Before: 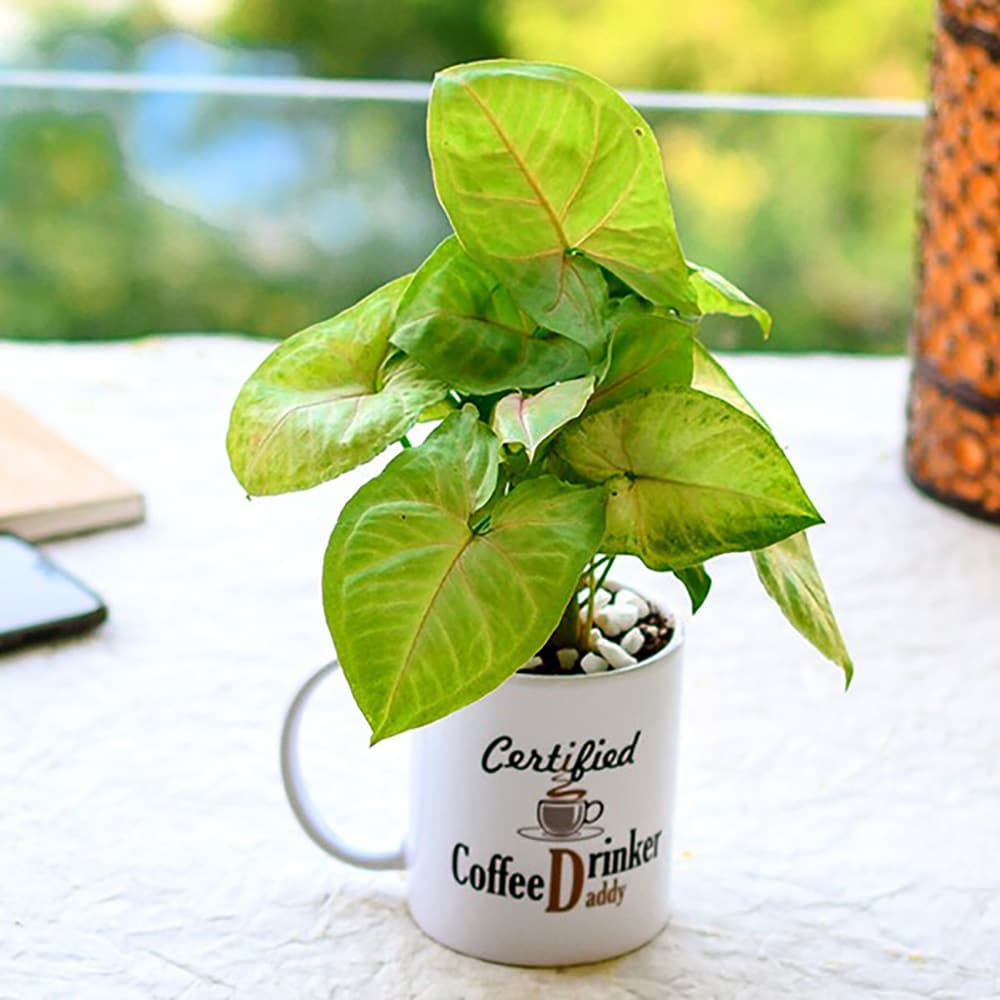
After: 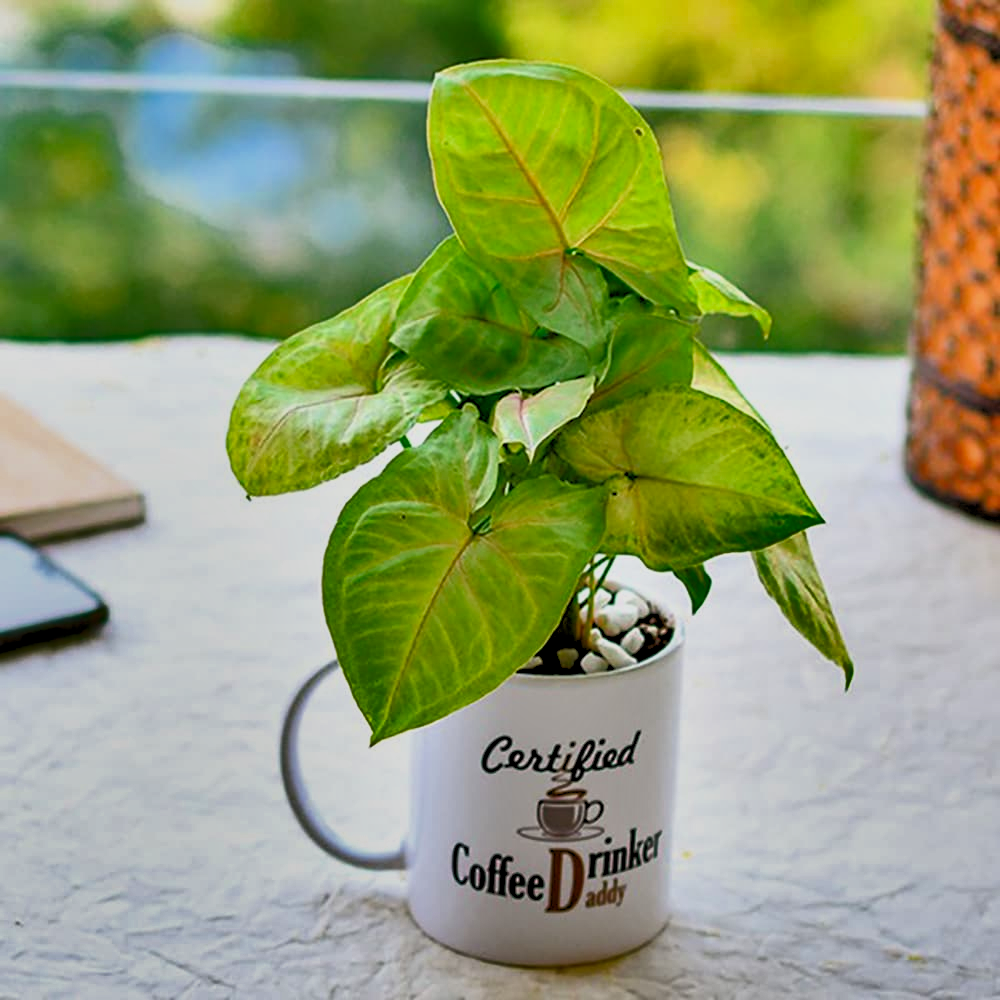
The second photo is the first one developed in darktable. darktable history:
shadows and highlights: radius 108.52, shadows 40.68, highlights -72.88, low approximation 0.01, soften with gaussian
filmic rgb: black relative exposure -15 EV, white relative exposure 3 EV, threshold 6 EV, target black luminance 0%, hardness 9.27, latitude 99%, contrast 0.912, shadows ↔ highlights balance 0.505%, add noise in highlights 0, color science v3 (2019), use custom middle-gray values true, iterations of high-quality reconstruction 0, contrast in highlights soft, enable highlight reconstruction true
rgb levels: levels [[0.013, 0.434, 0.89], [0, 0.5, 1], [0, 0.5, 1]]
